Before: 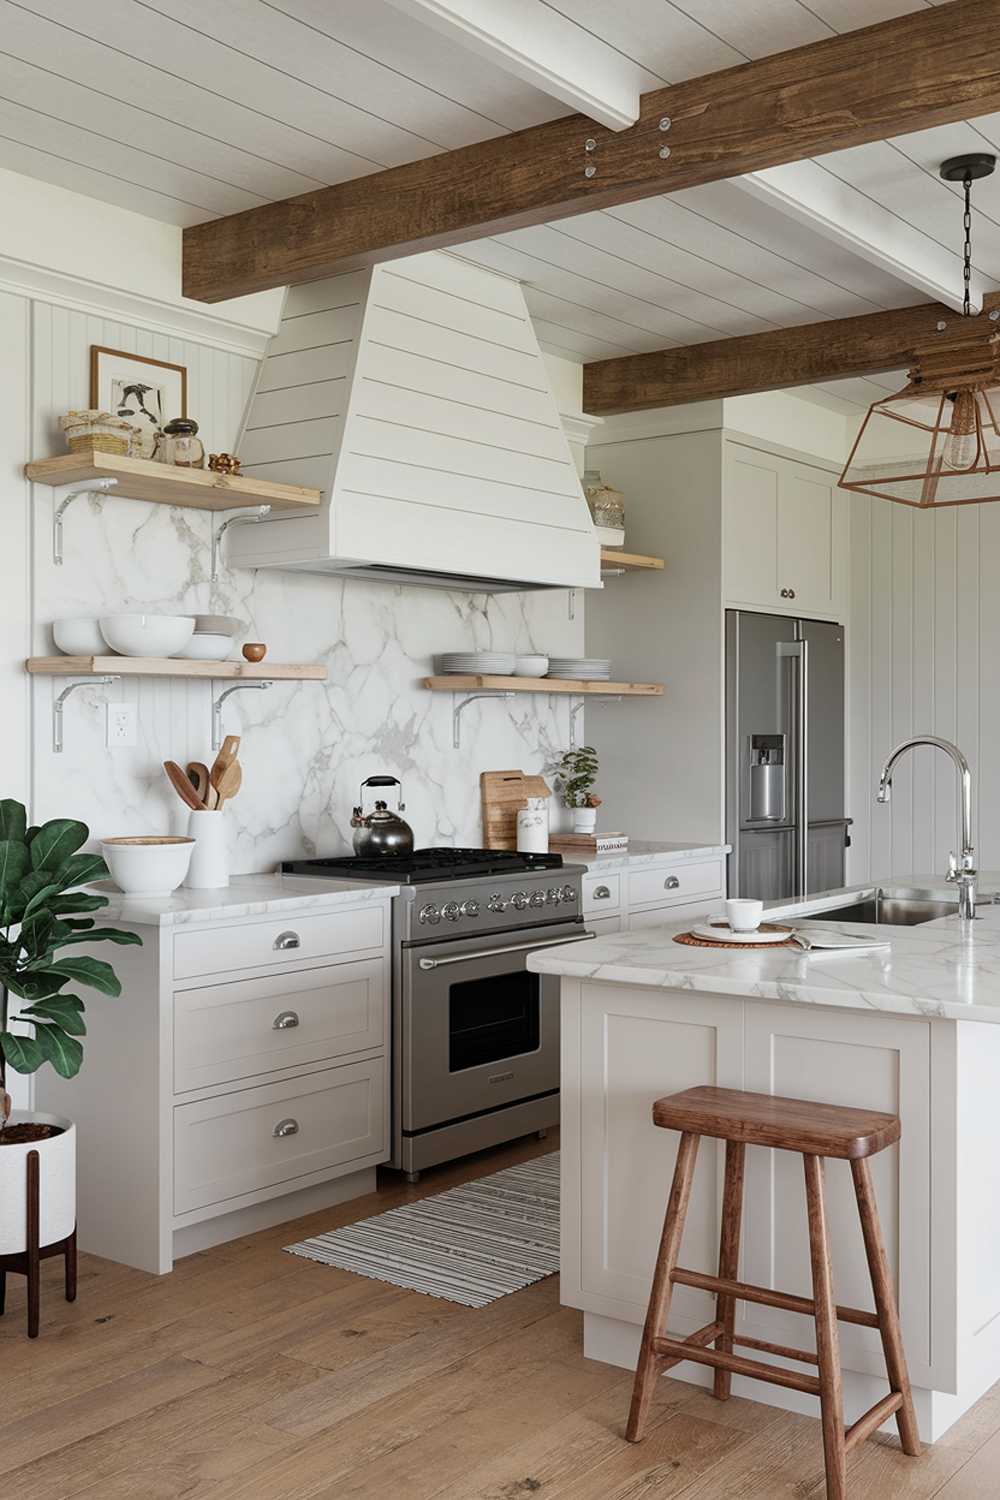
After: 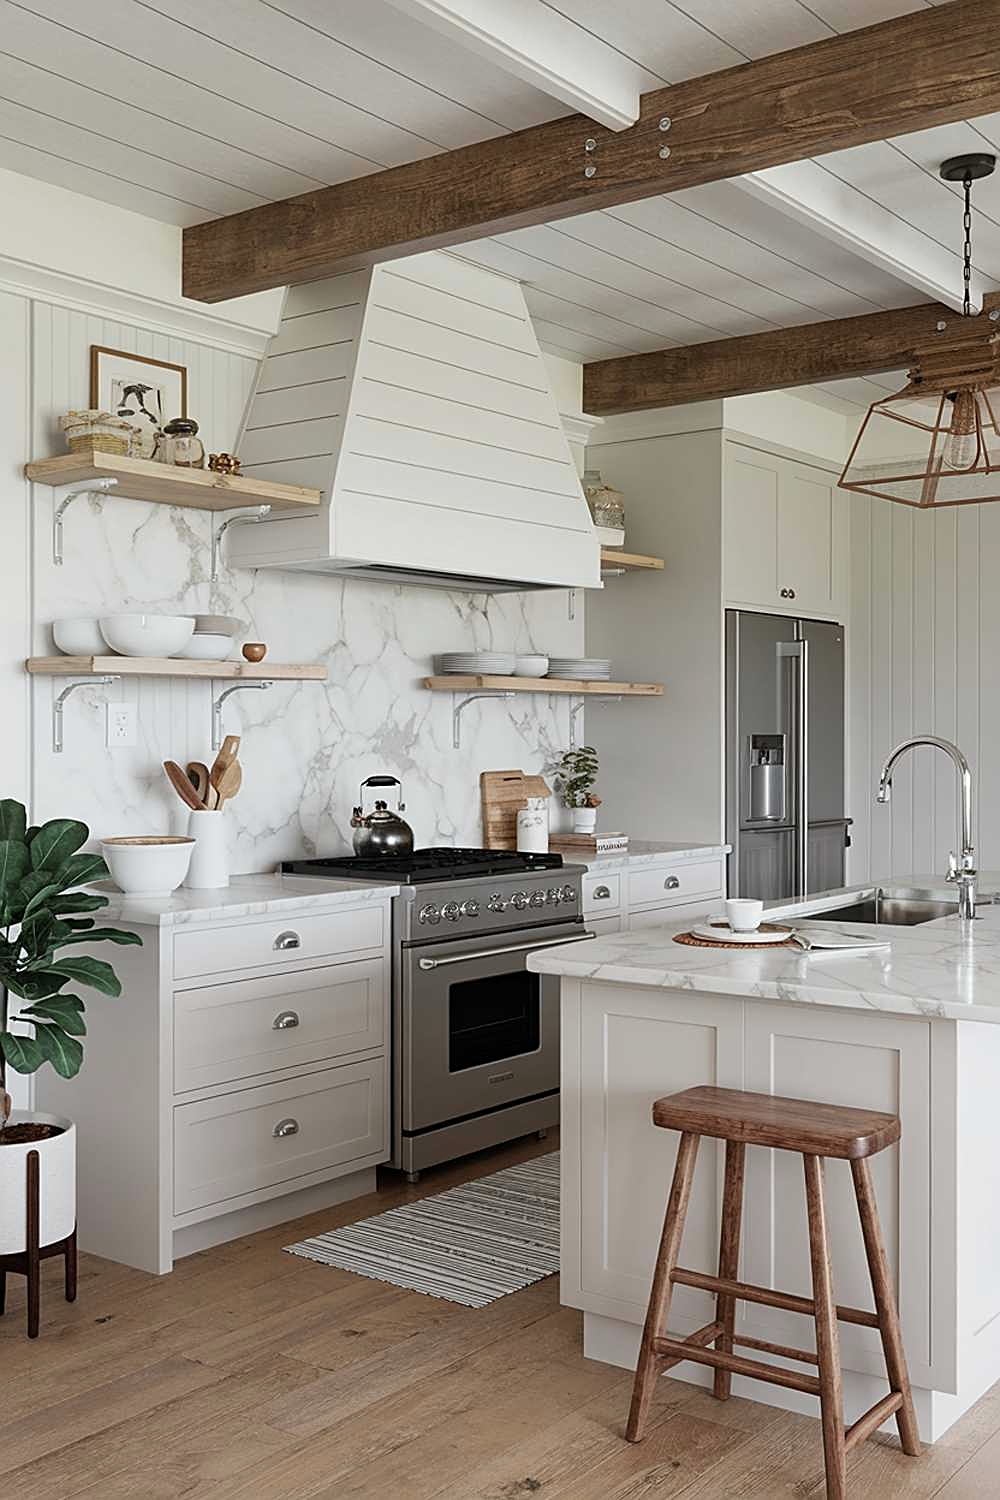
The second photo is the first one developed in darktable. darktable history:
sharpen: on, module defaults
contrast brightness saturation: saturation -0.102
